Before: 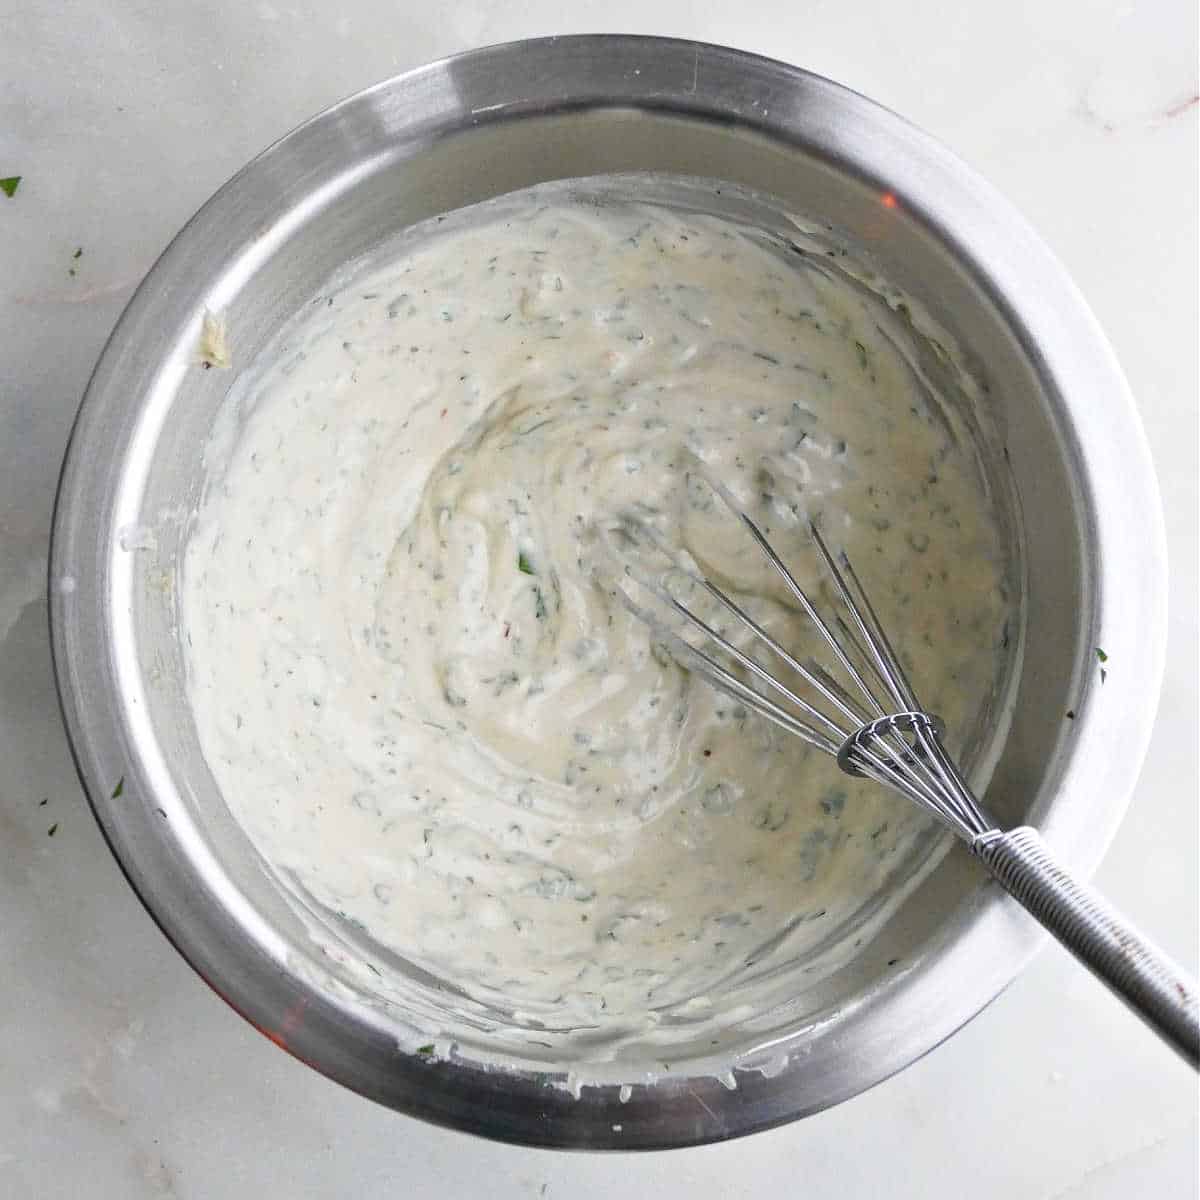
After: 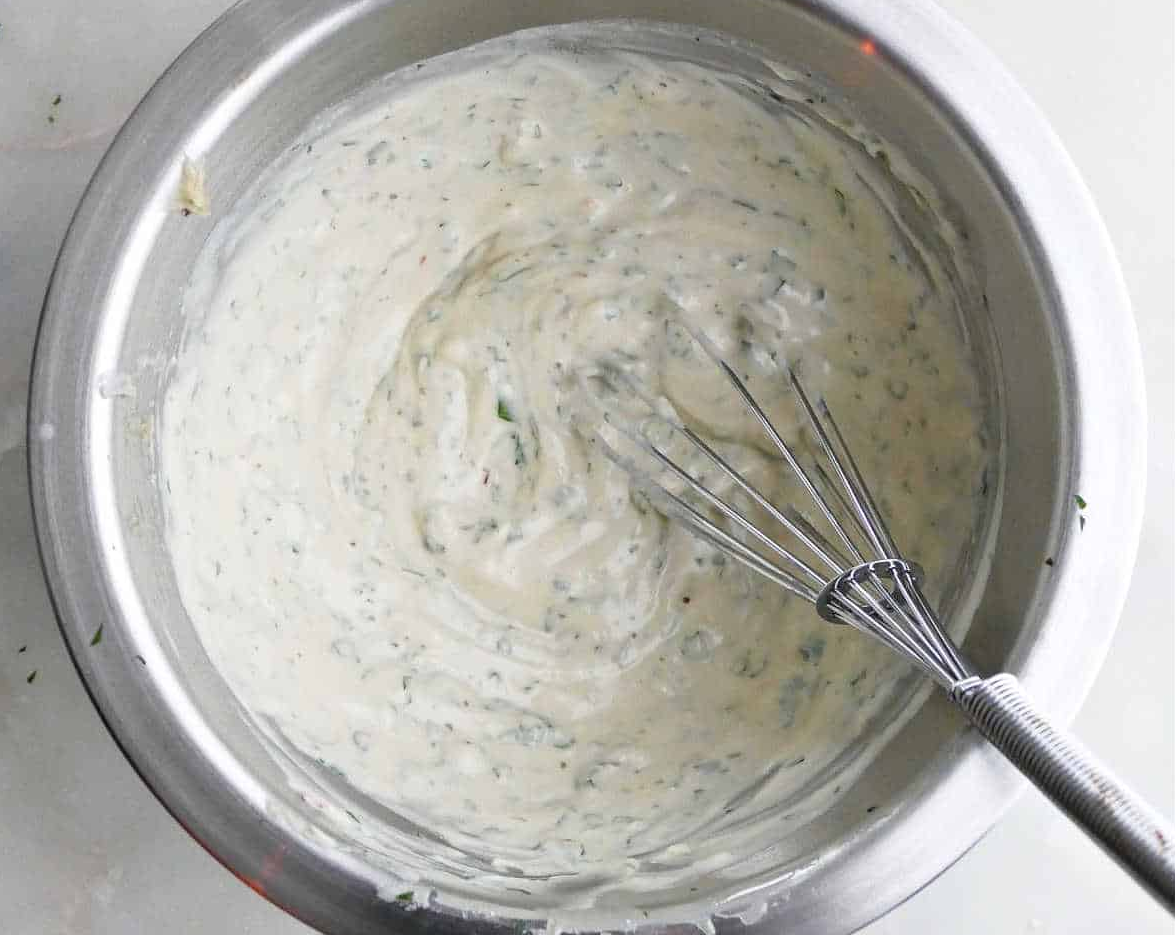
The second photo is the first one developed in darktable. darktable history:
crop and rotate: left 1.814%, top 12.818%, right 0.25%, bottom 9.225%
exposure: compensate highlight preservation false
